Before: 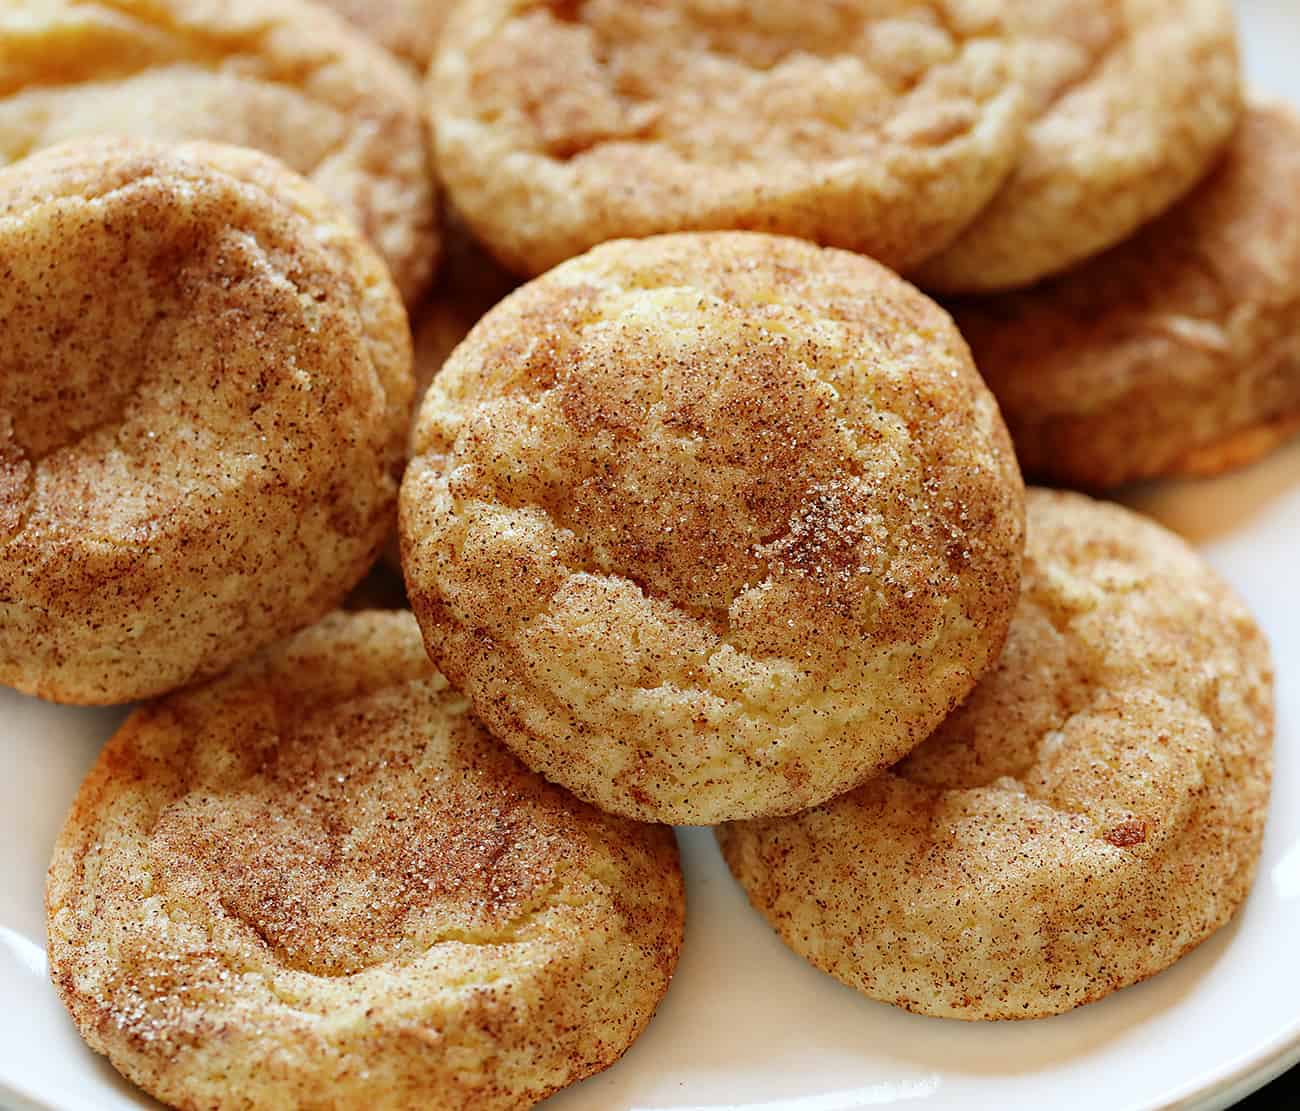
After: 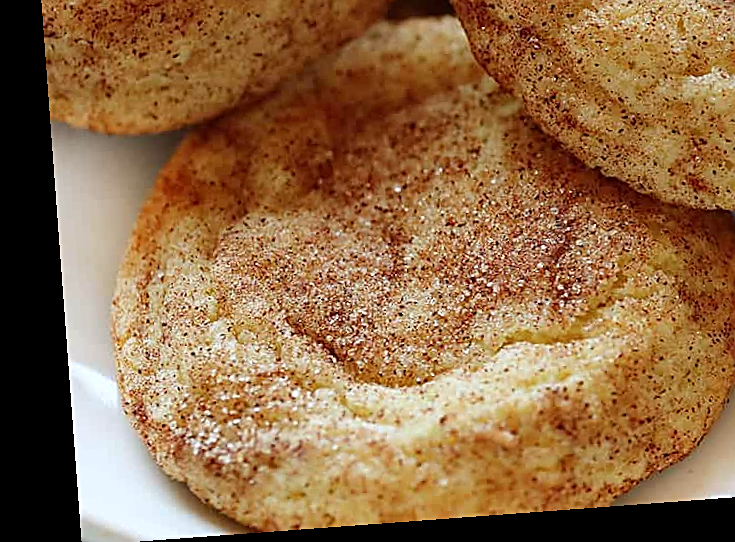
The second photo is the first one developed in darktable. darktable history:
rotate and perspective: rotation -4.25°, automatic cropping off
crop and rotate: top 54.778%, right 46.61%, bottom 0.159%
sharpen: on, module defaults
white balance: red 0.988, blue 1.017
